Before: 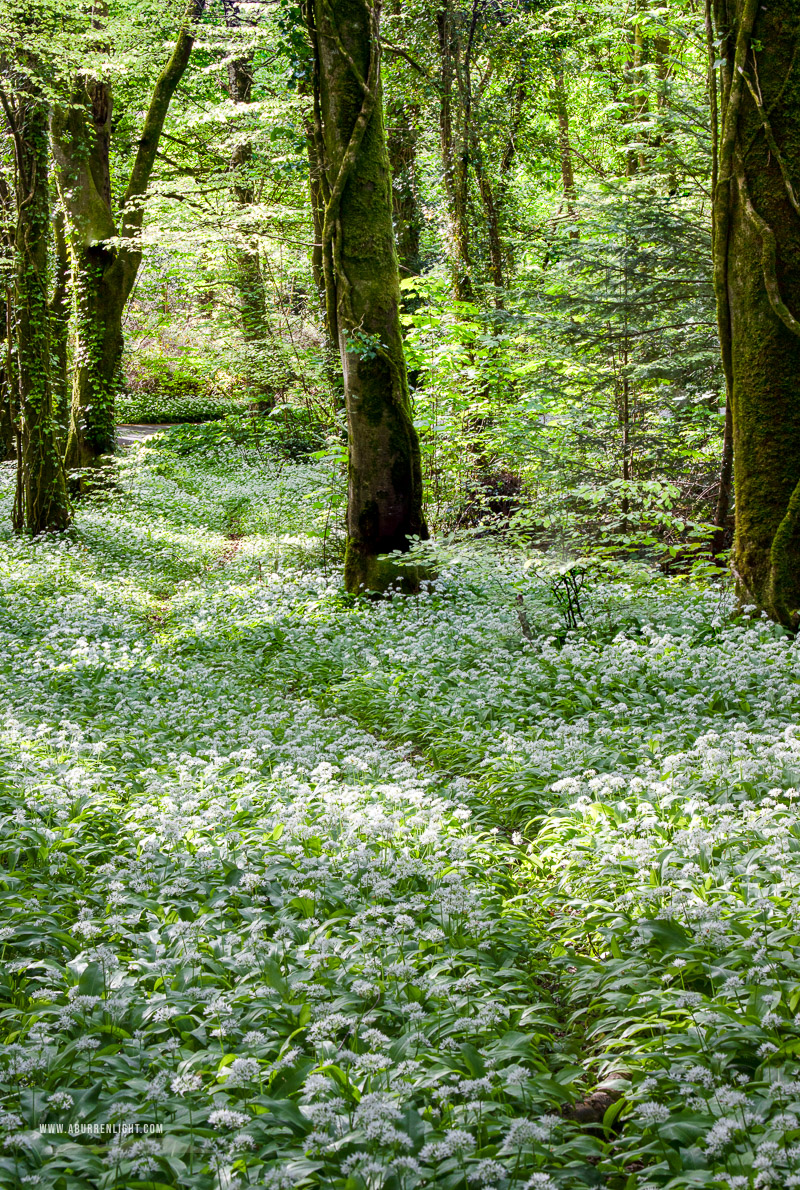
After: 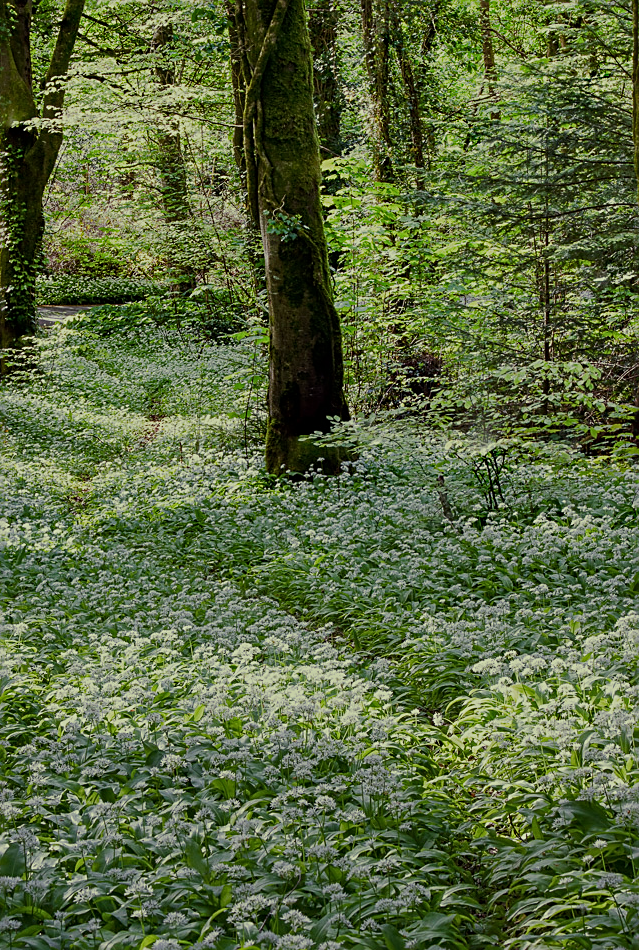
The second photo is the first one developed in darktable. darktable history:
sharpen: on, module defaults
crop and rotate: left 10.071%, top 10.071%, right 10.02%, bottom 10.02%
split-toning: shadows › hue 290.82°, shadows › saturation 0.34, highlights › saturation 0.38, balance 0, compress 50%
exposure: exposure -1 EV, compensate highlight preservation false
